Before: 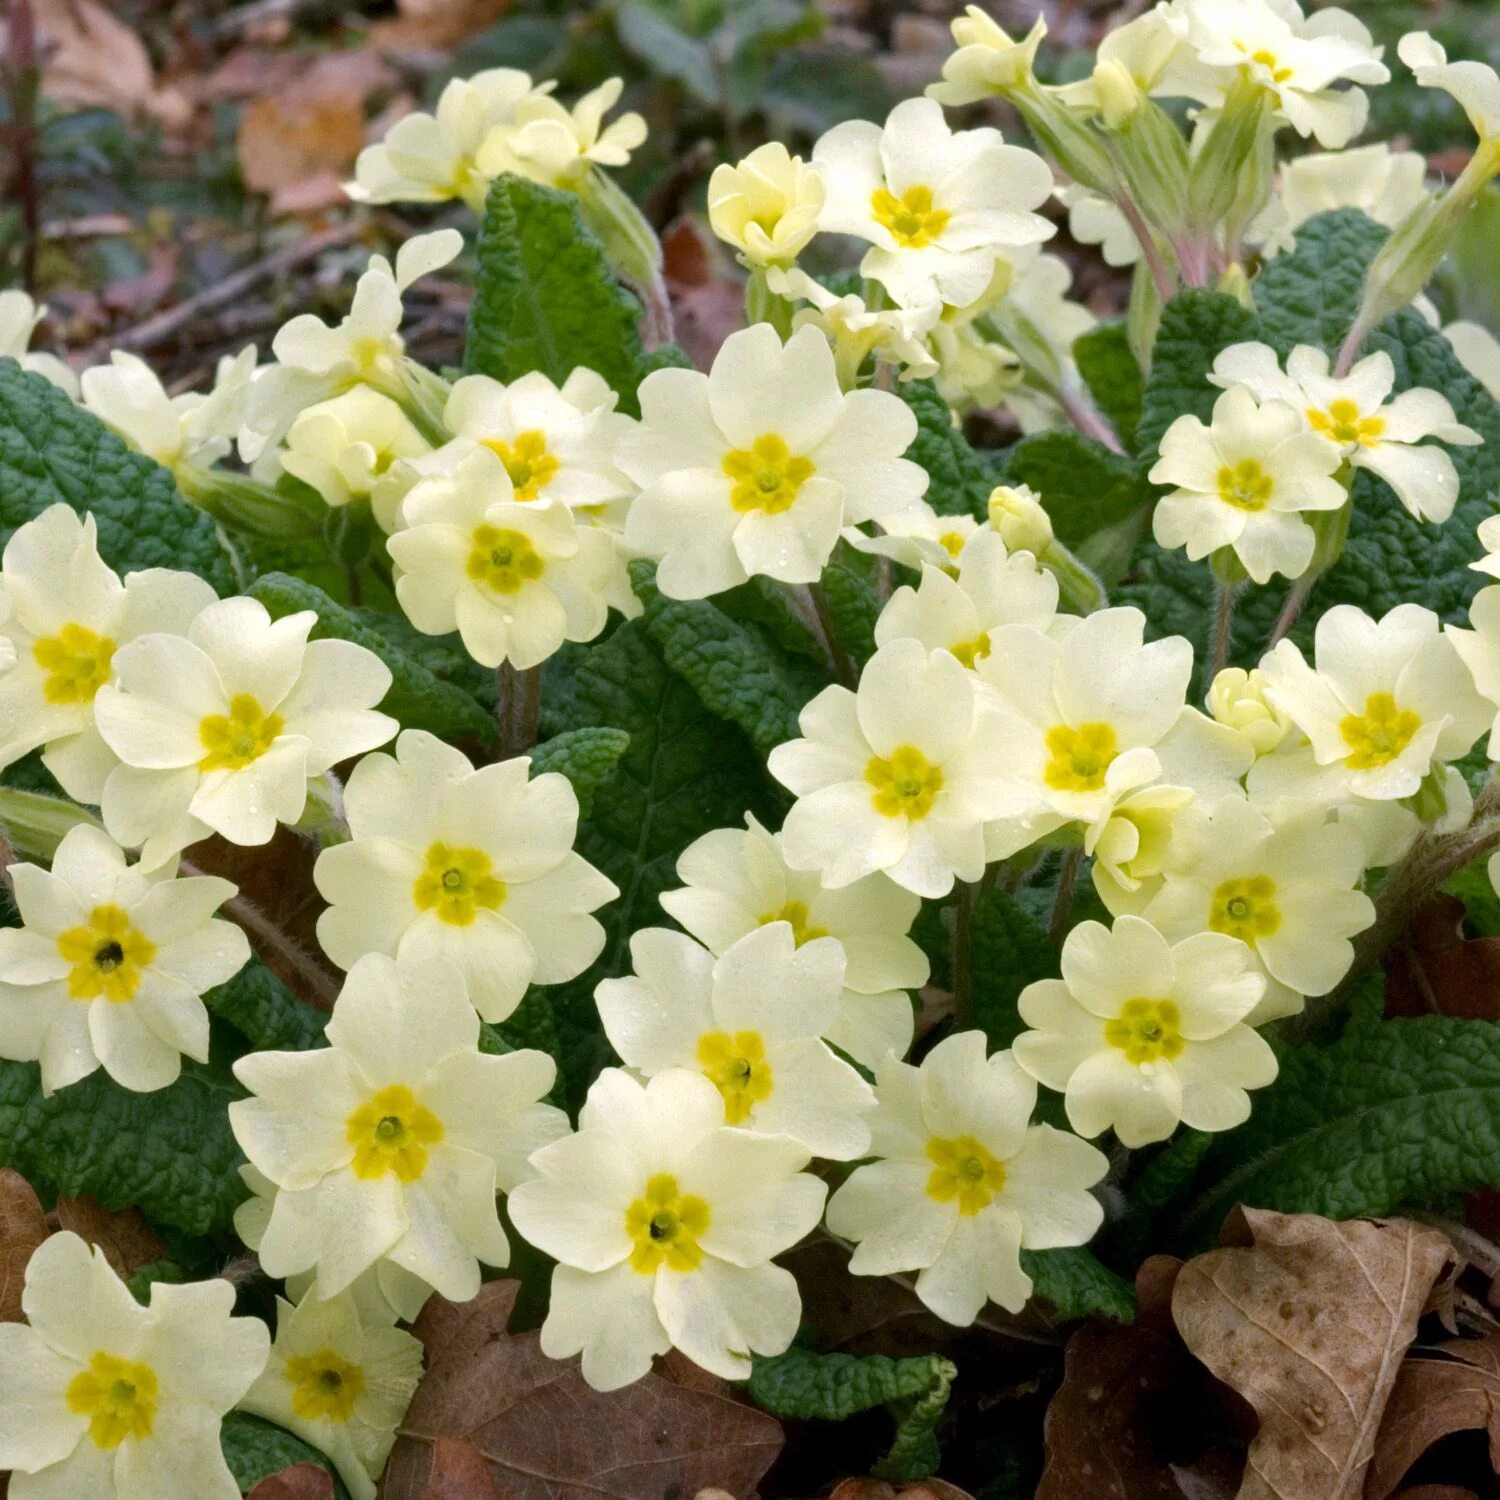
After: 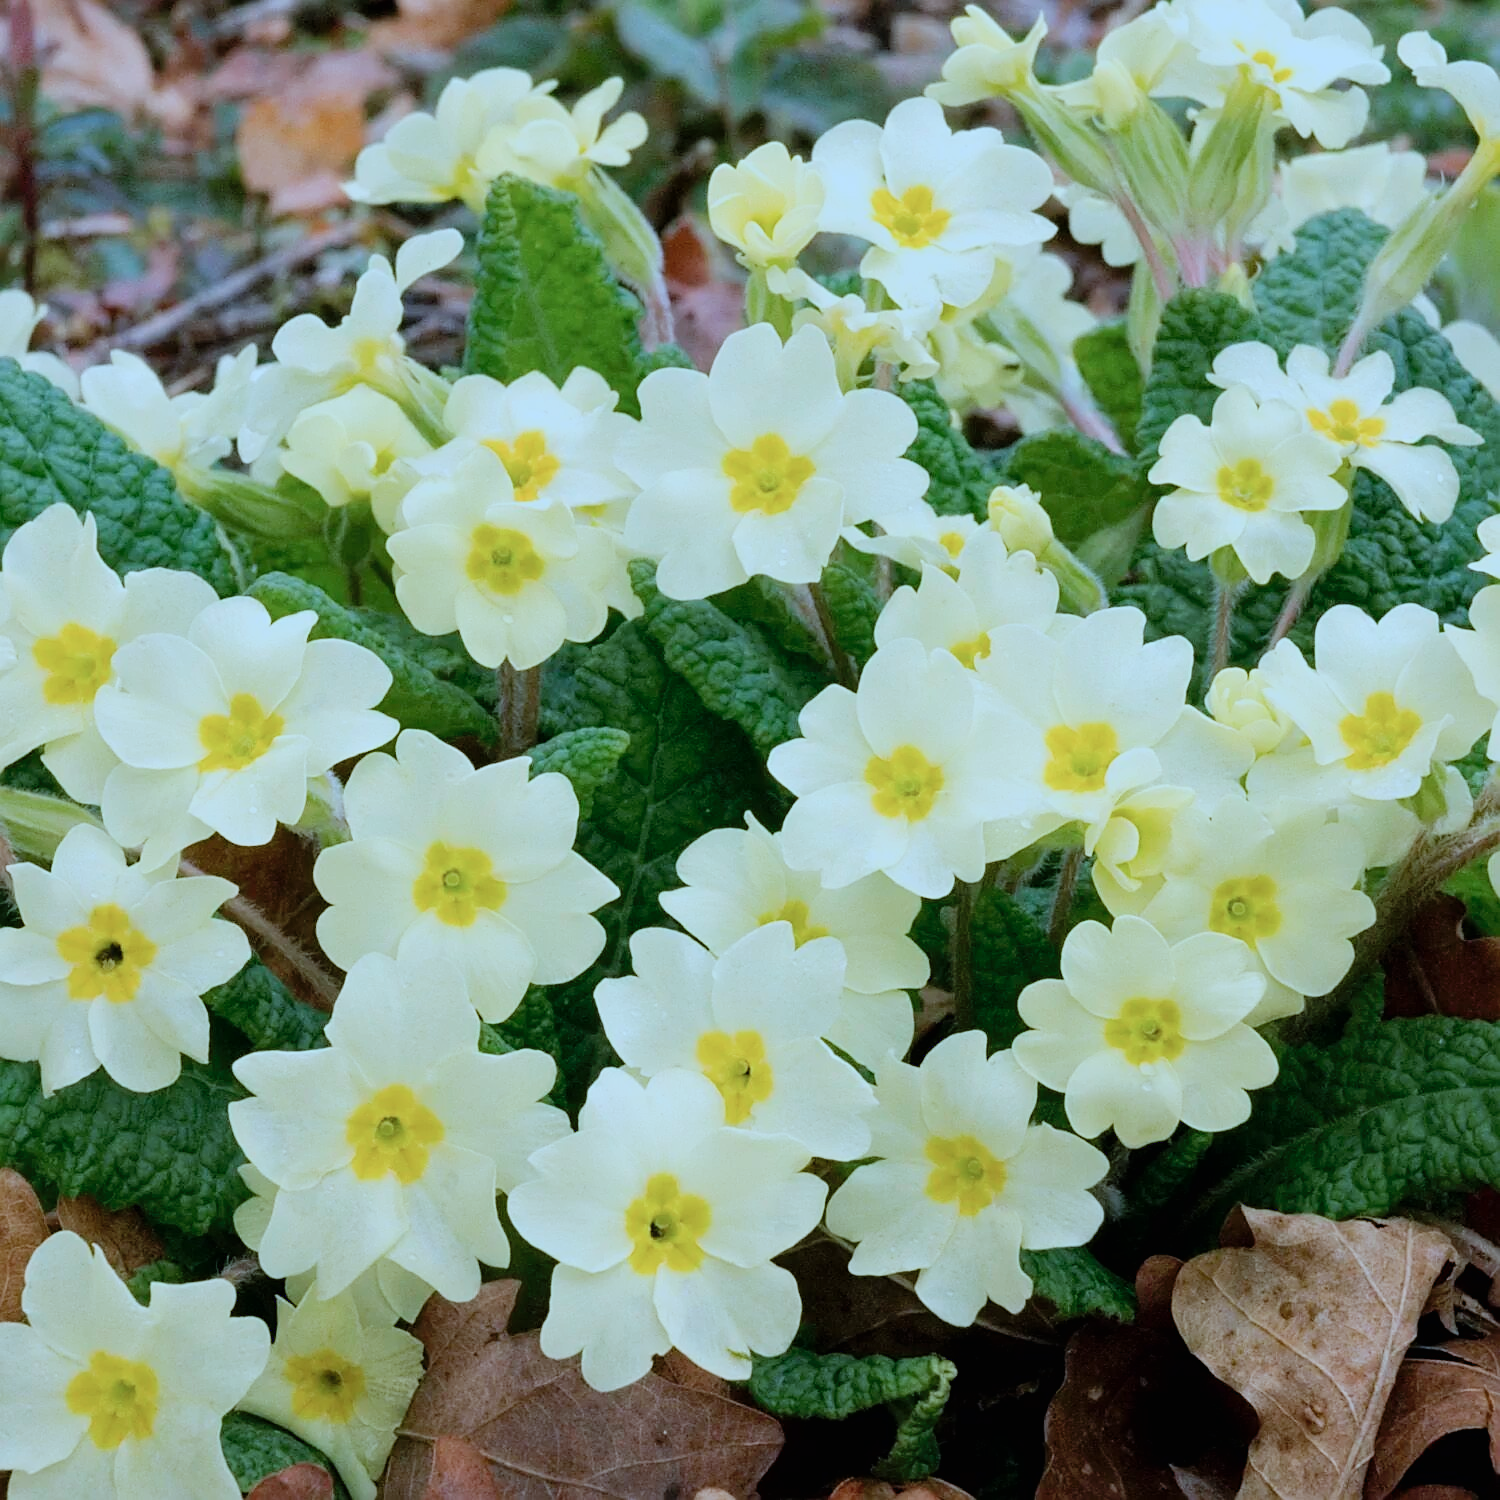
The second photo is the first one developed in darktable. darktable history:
sharpen: radius 1.981
levels: levels [0, 0.445, 1]
color correction: highlights a* -9.62, highlights b* -20.94
filmic rgb: black relative exposure -7.65 EV, white relative exposure 4.56 EV, threshold 2.97 EV, hardness 3.61, enable highlight reconstruction true
